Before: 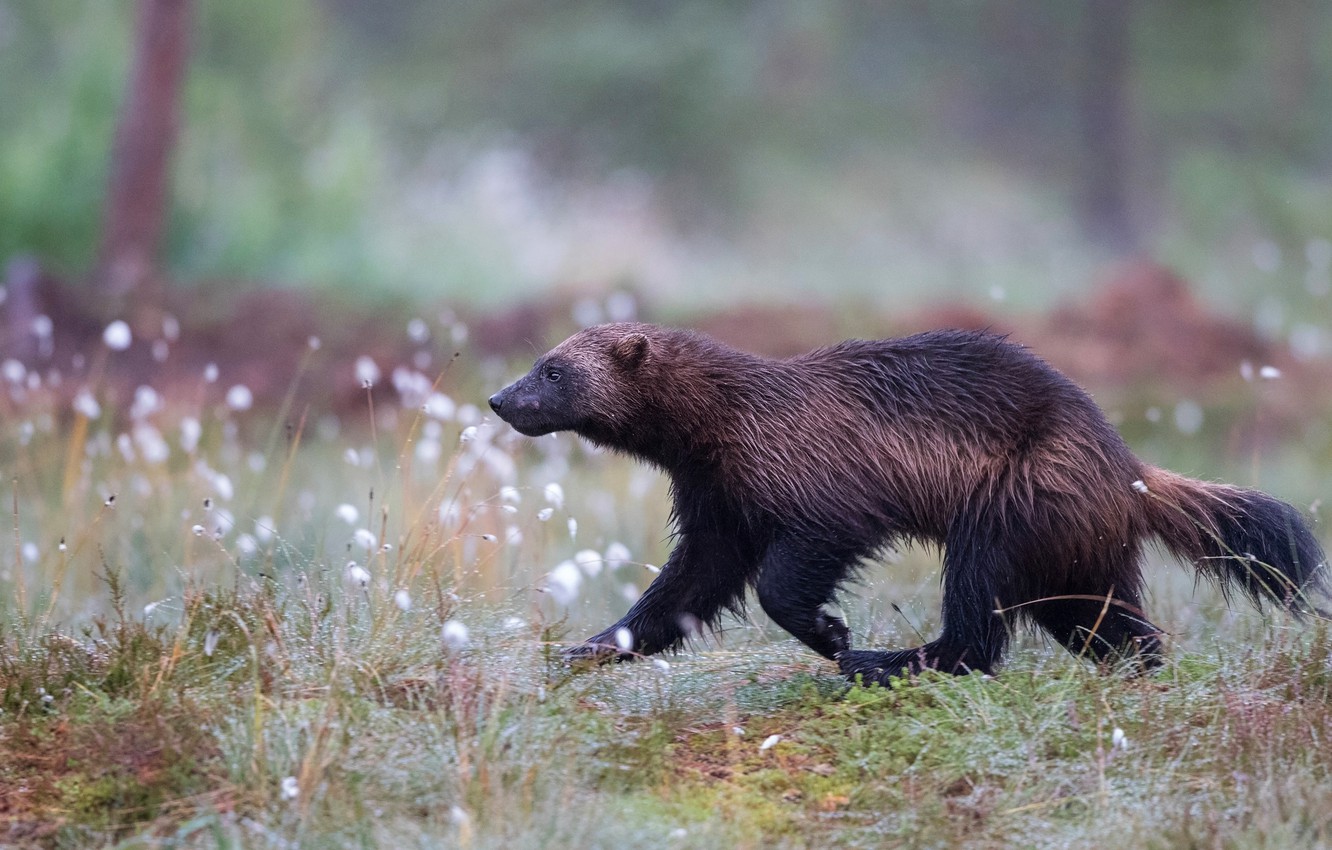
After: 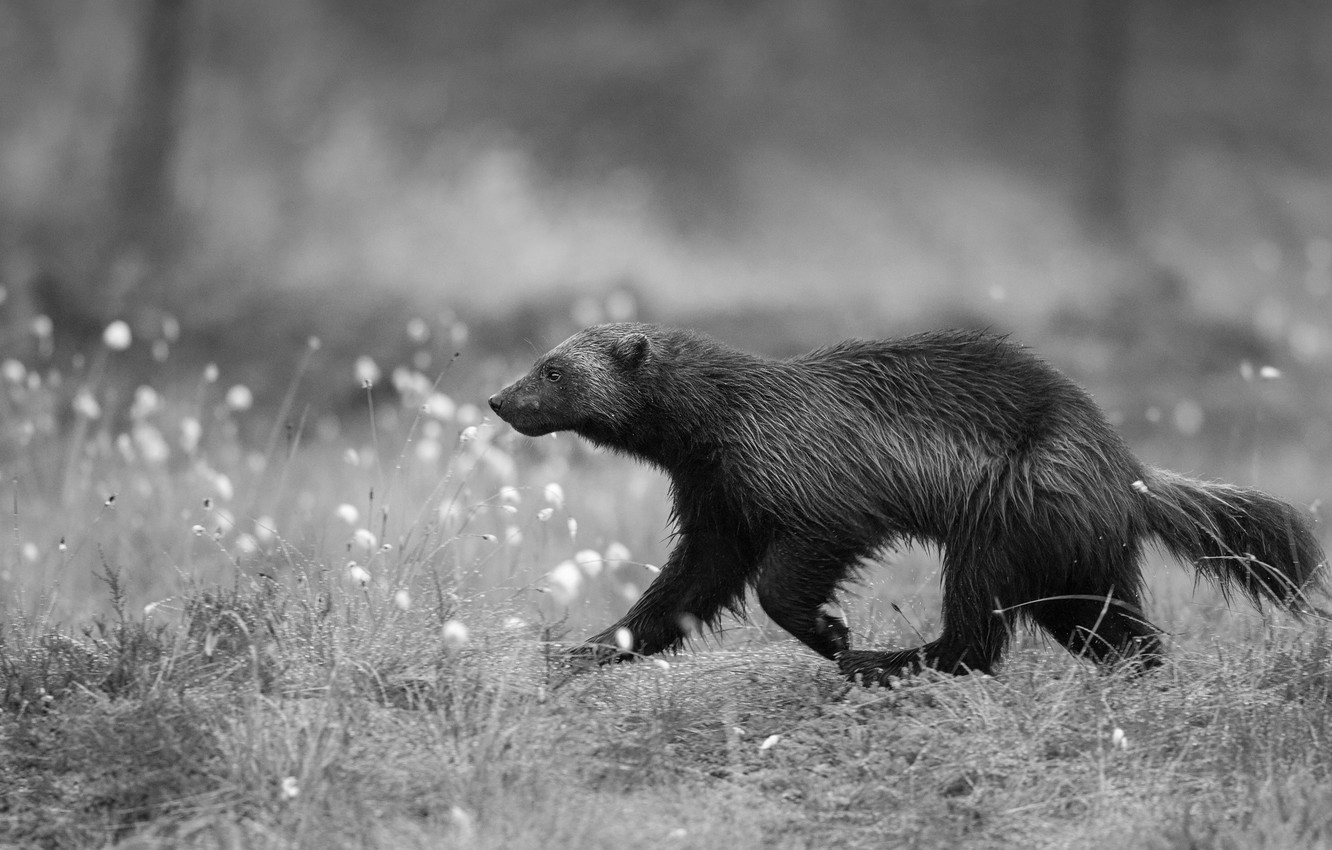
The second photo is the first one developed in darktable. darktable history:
monochrome: on, module defaults
graduated density: density 2.02 EV, hardness 44%, rotation 0.374°, offset 8.21, hue 208.8°, saturation 97%
